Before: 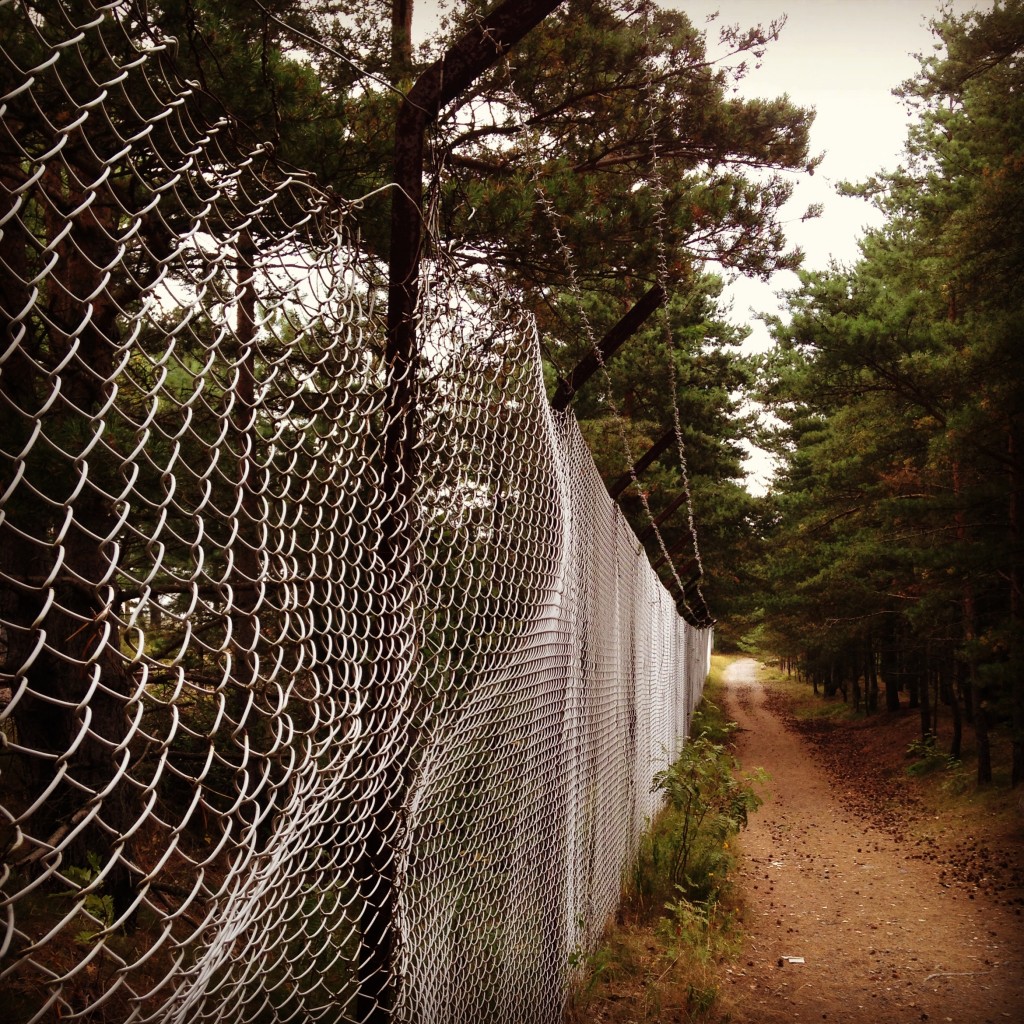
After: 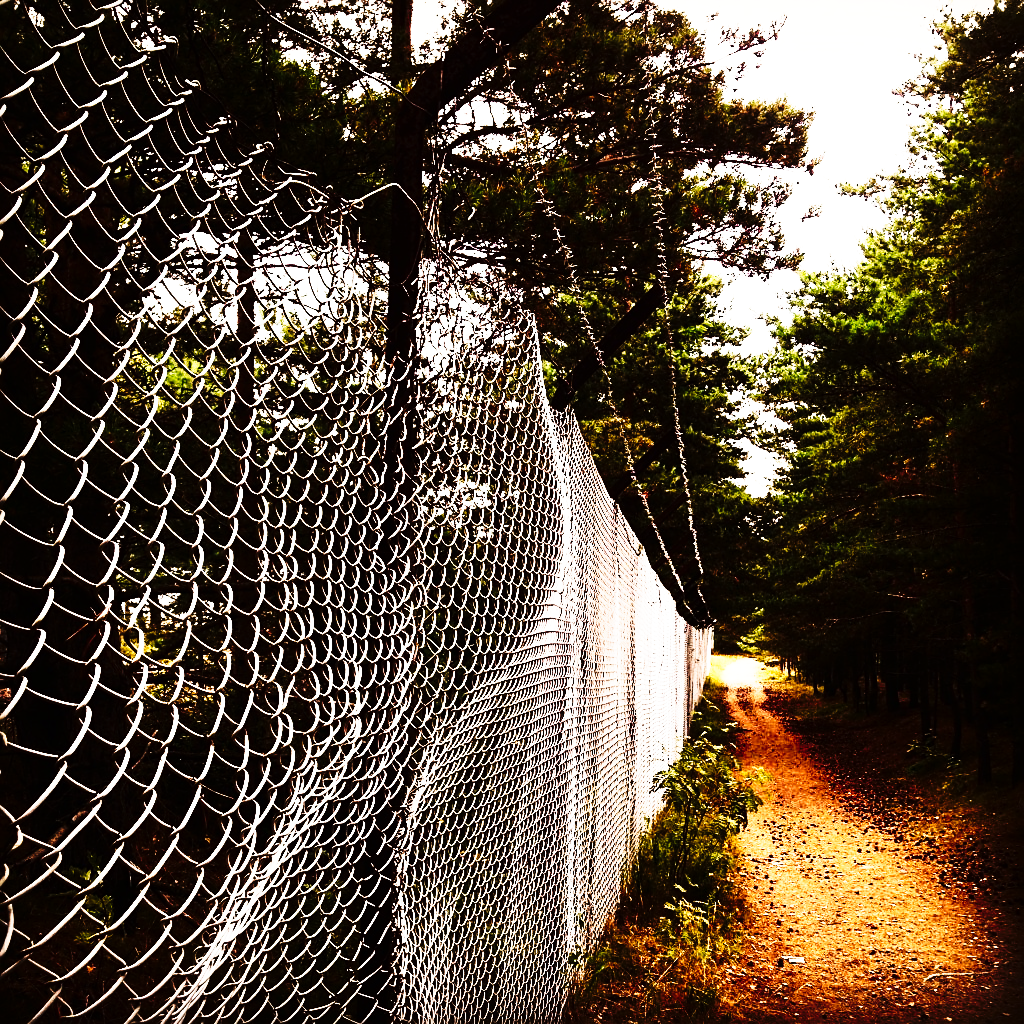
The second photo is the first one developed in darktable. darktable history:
exposure: exposure 0.6 EV, compensate highlight preservation false
tone curve: curves: ch0 [(0, 0) (0.003, 0.003) (0.011, 0.006) (0.025, 0.01) (0.044, 0.015) (0.069, 0.02) (0.1, 0.027) (0.136, 0.036) (0.177, 0.05) (0.224, 0.07) (0.277, 0.12) (0.335, 0.208) (0.399, 0.334) (0.468, 0.473) (0.543, 0.636) (0.623, 0.795) (0.709, 0.907) (0.801, 0.97) (0.898, 0.989) (1, 1)], preserve colors none
contrast brightness saturation: contrast 0.28
sharpen: on, module defaults
